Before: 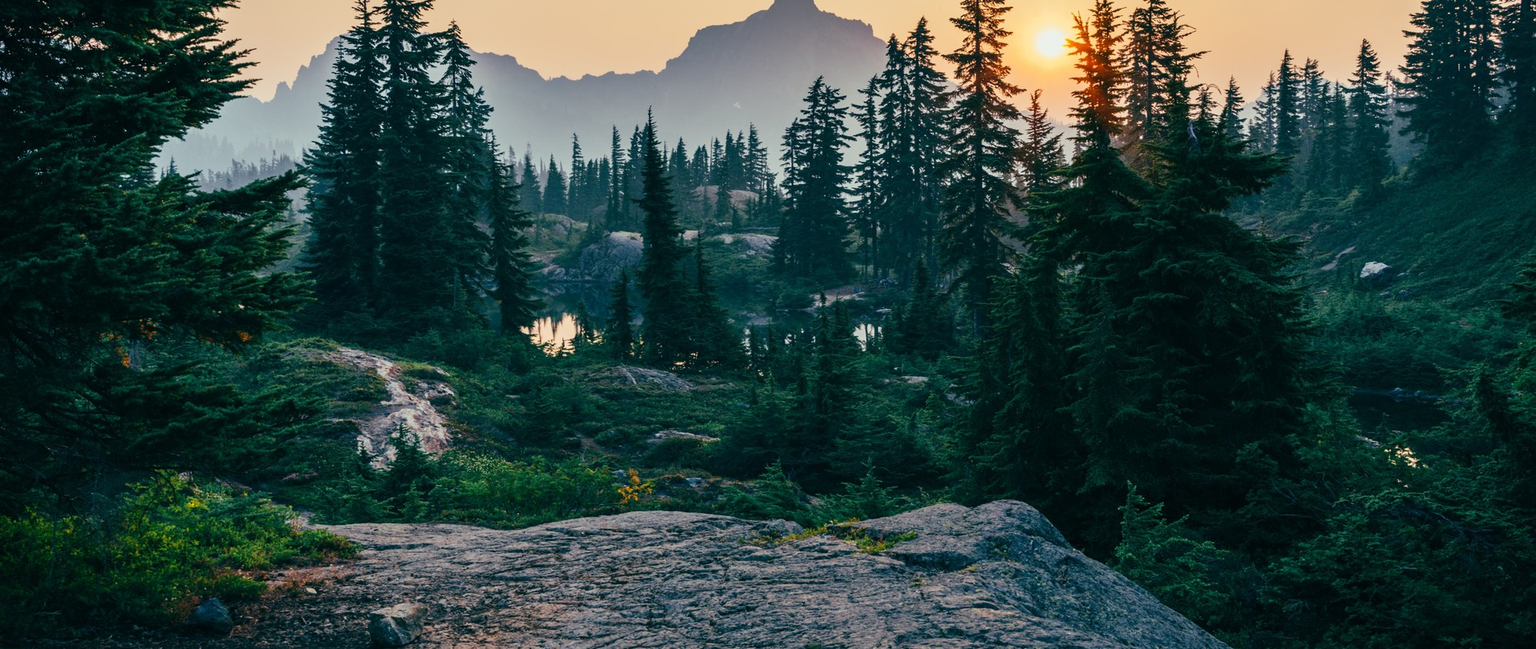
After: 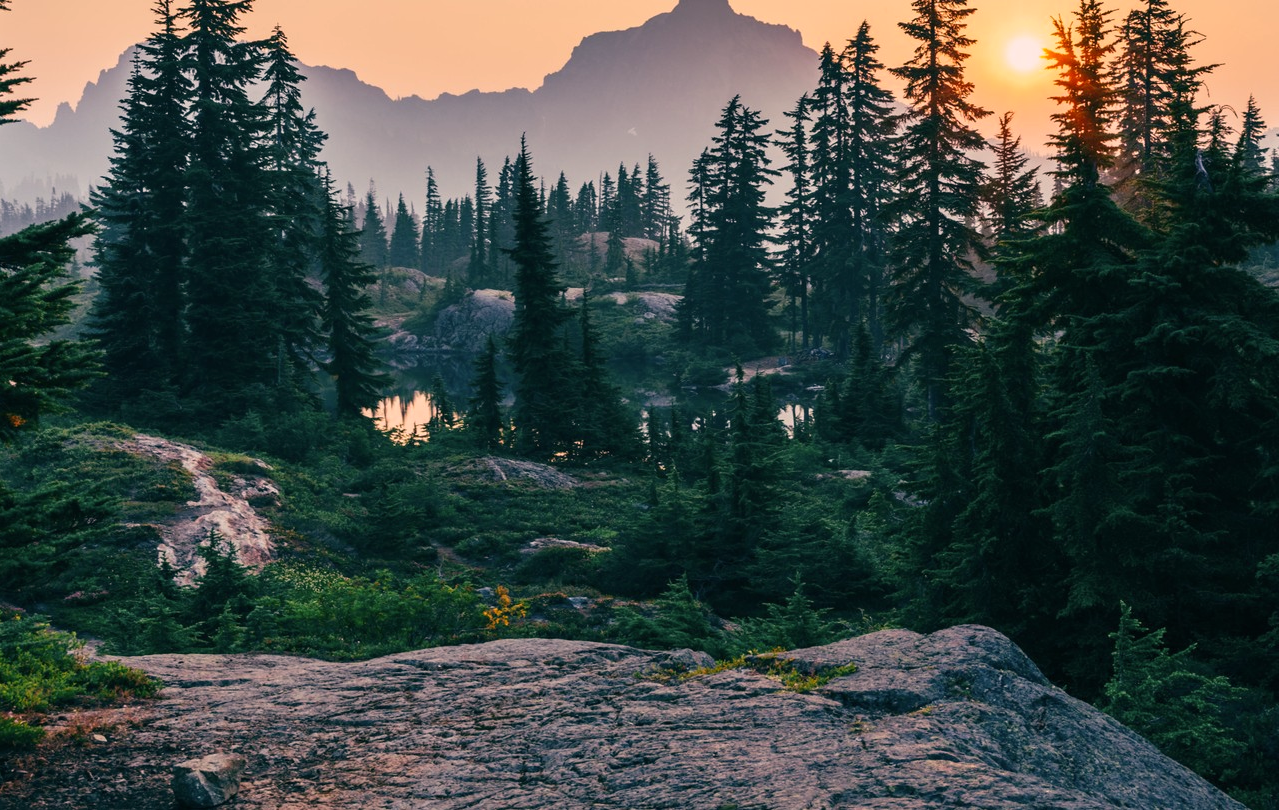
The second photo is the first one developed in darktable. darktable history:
crop and rotate: left 15.055%, right 18.278%
color correction: highlights a* 12.23, highlights b* 5.41
